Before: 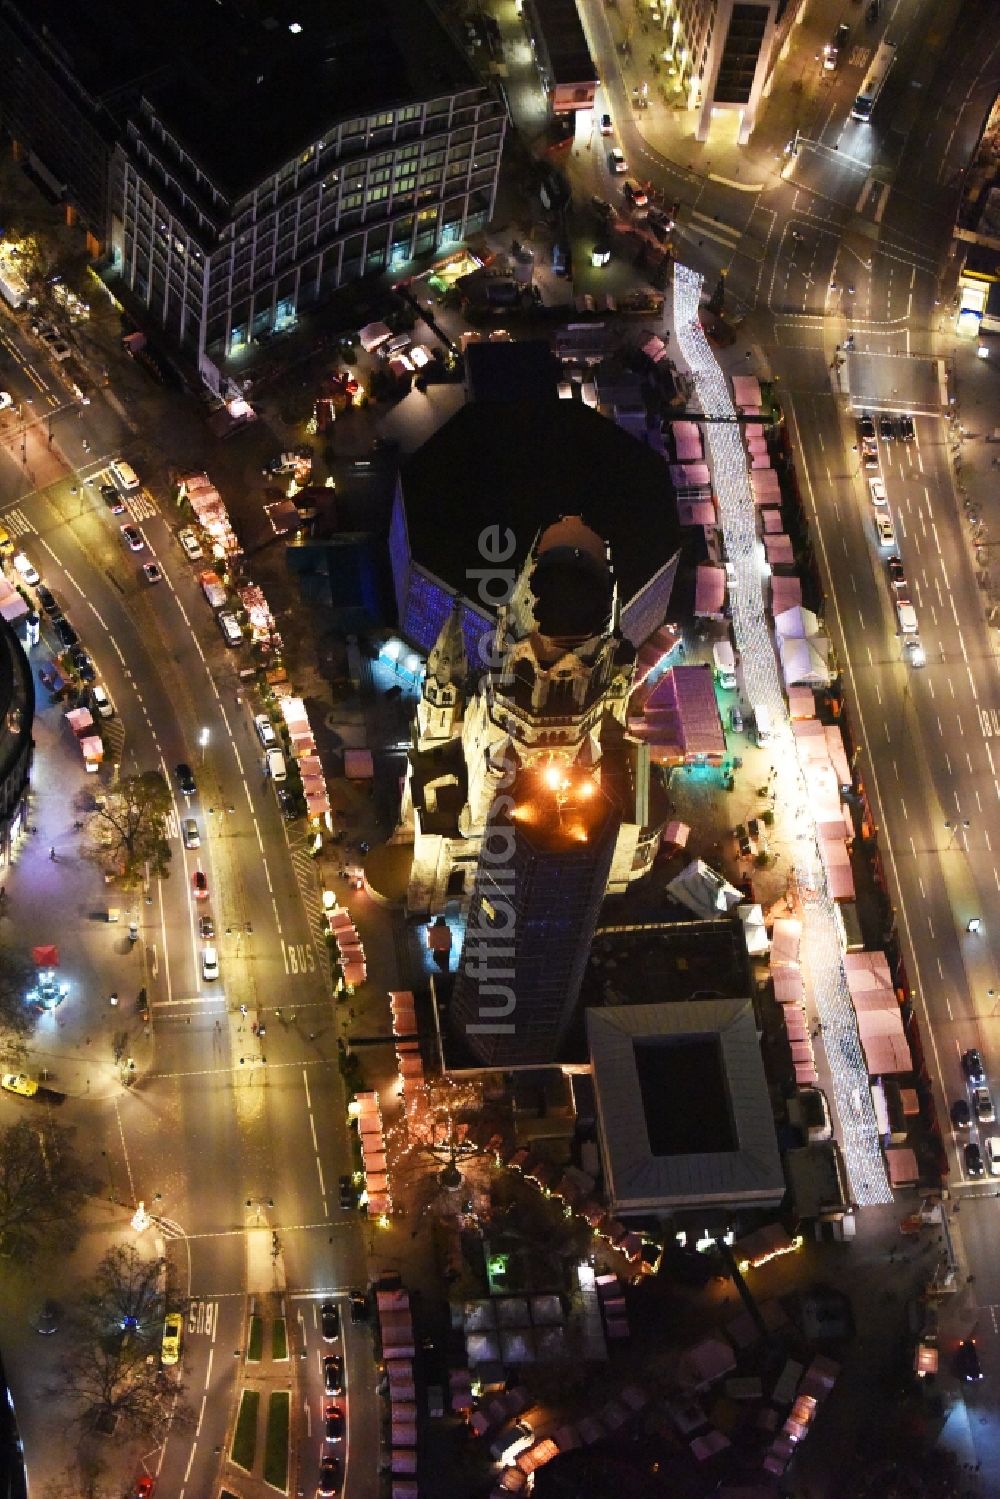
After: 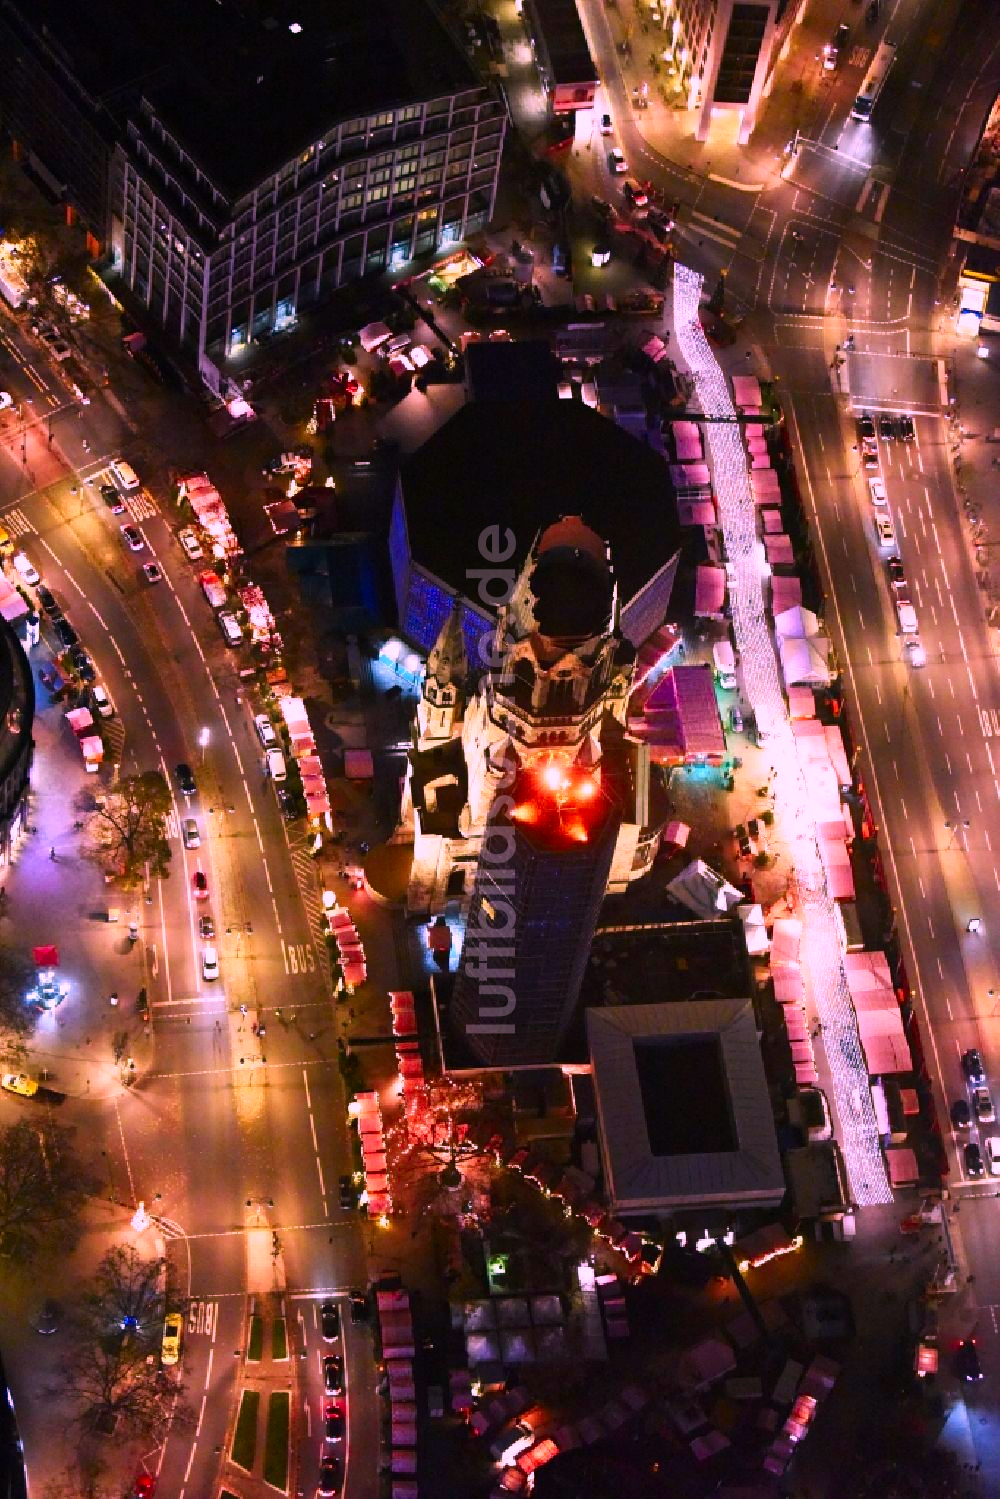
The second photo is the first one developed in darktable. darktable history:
contrast brightness saturation: contrast 0.106, saturation -0.157
color correction: highlights a* 19.49, highlights b* -11.33, saturation 1.65
